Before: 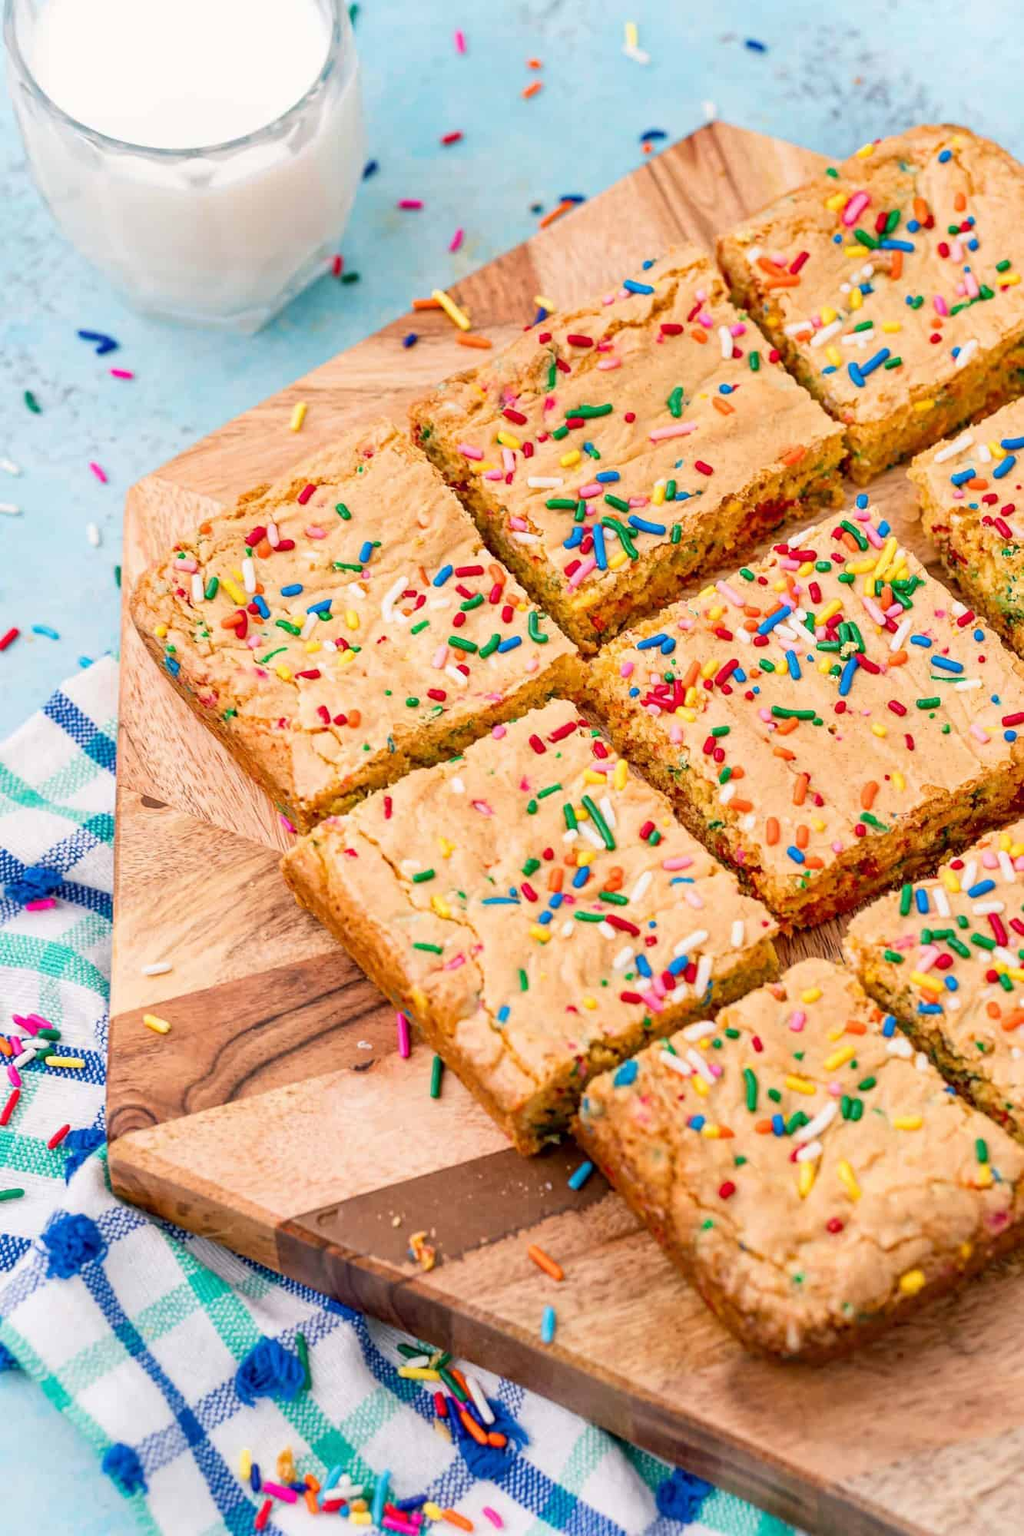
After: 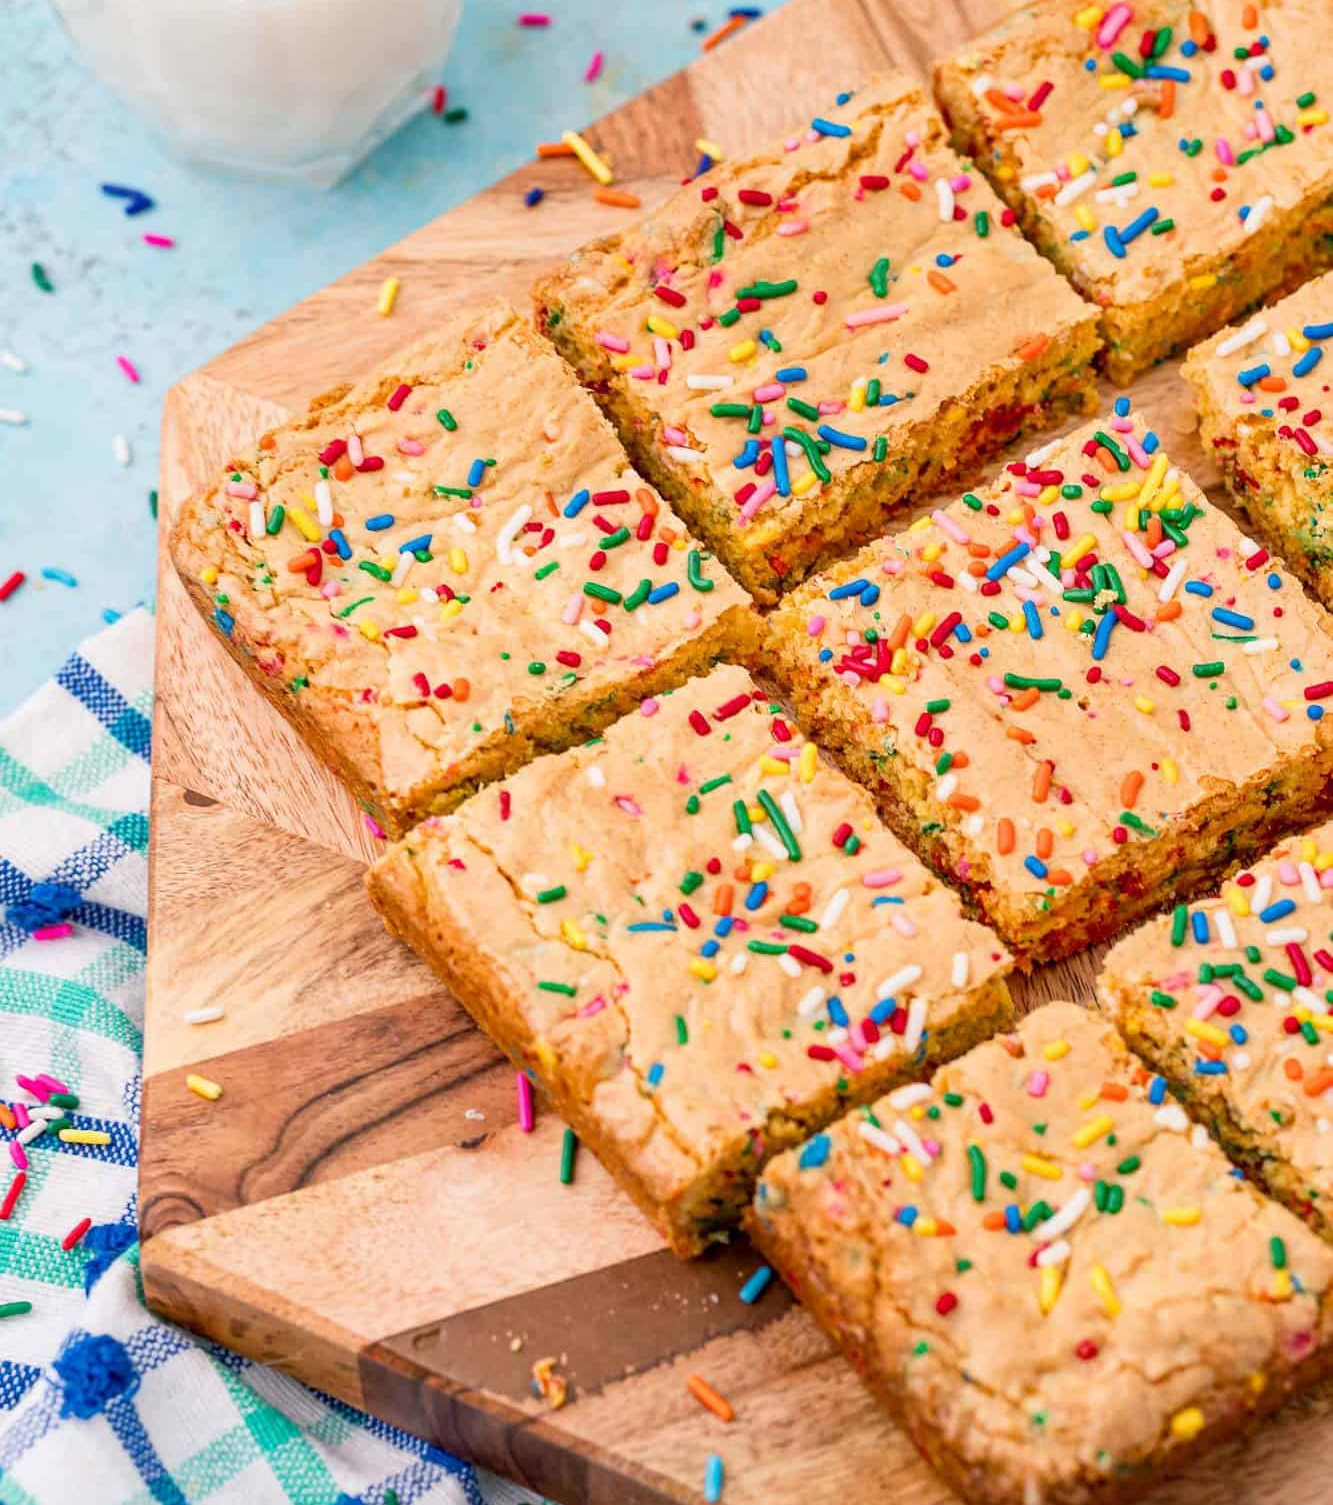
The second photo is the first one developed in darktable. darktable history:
crop and rotate: top 12.314%, bottom 12.409%
